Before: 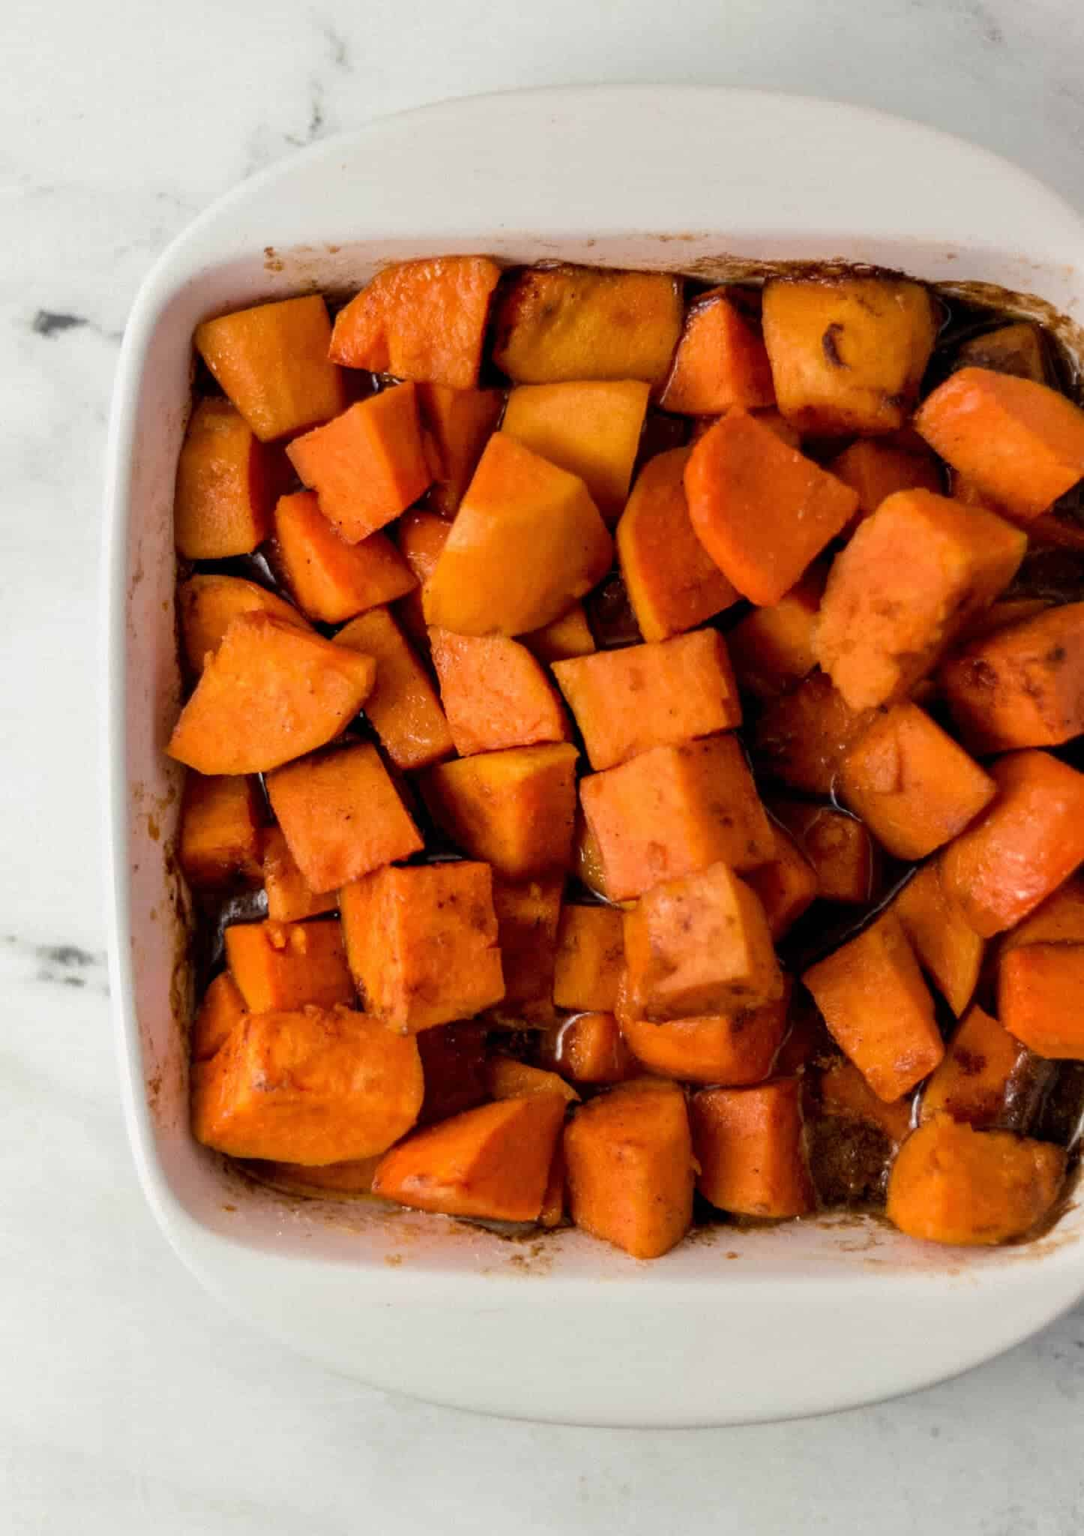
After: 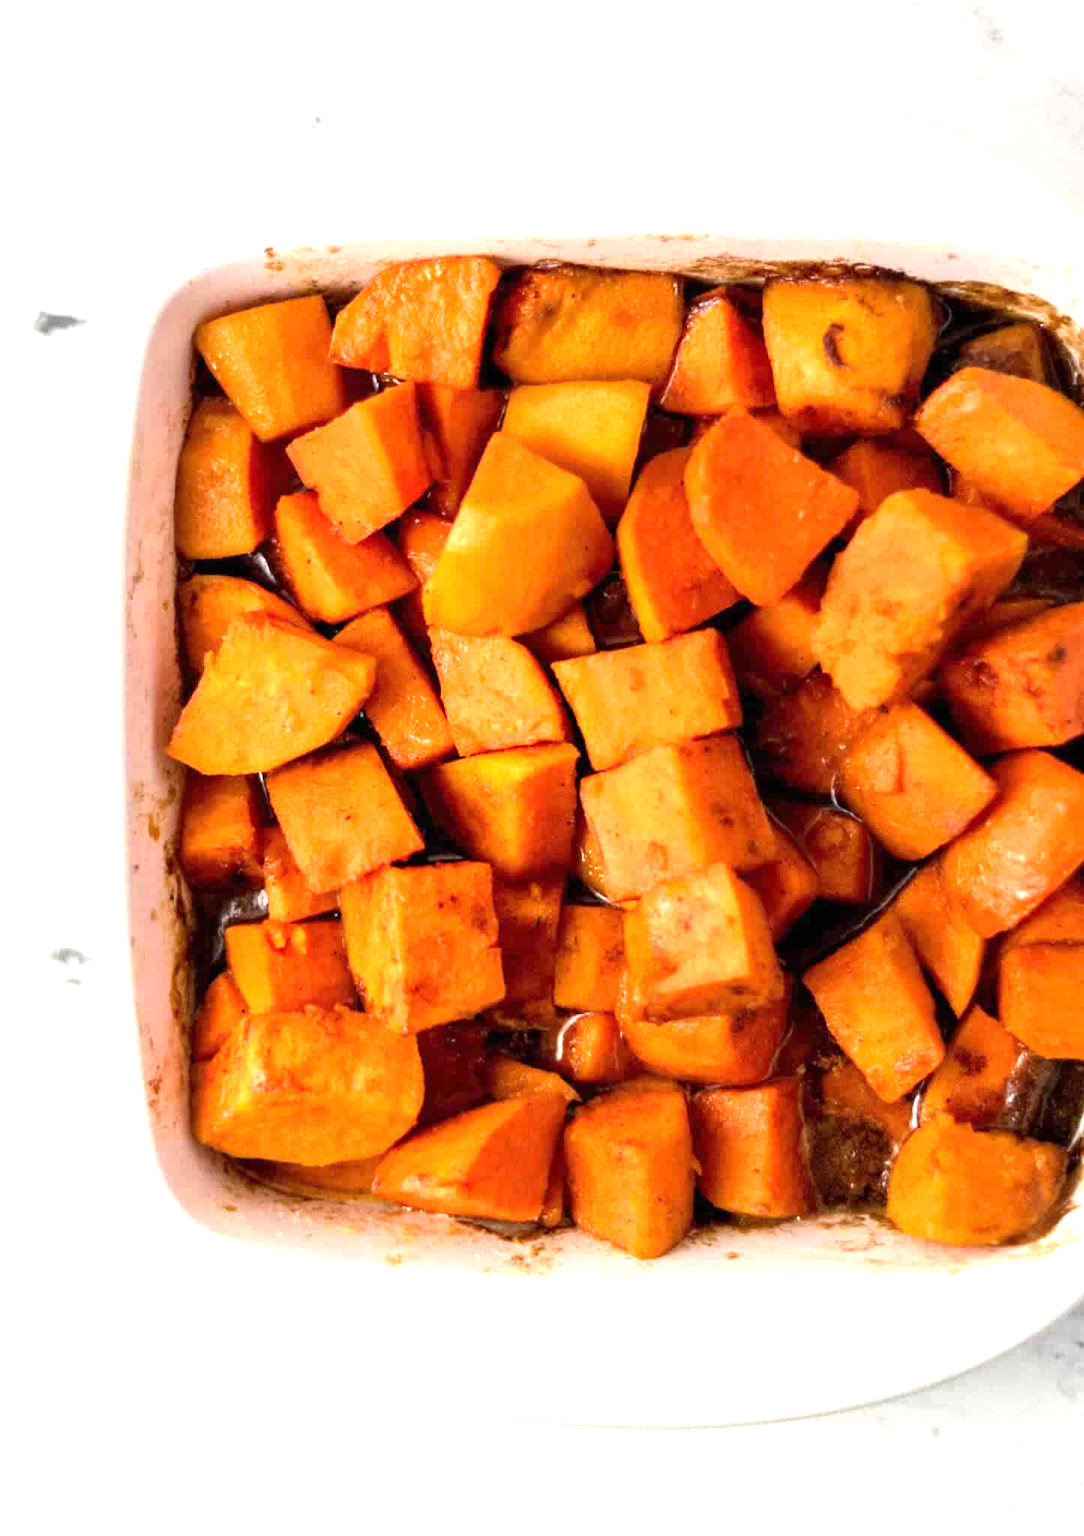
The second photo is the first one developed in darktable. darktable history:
exposure: exposure 1.218 EV, compensate highlight preservation false
